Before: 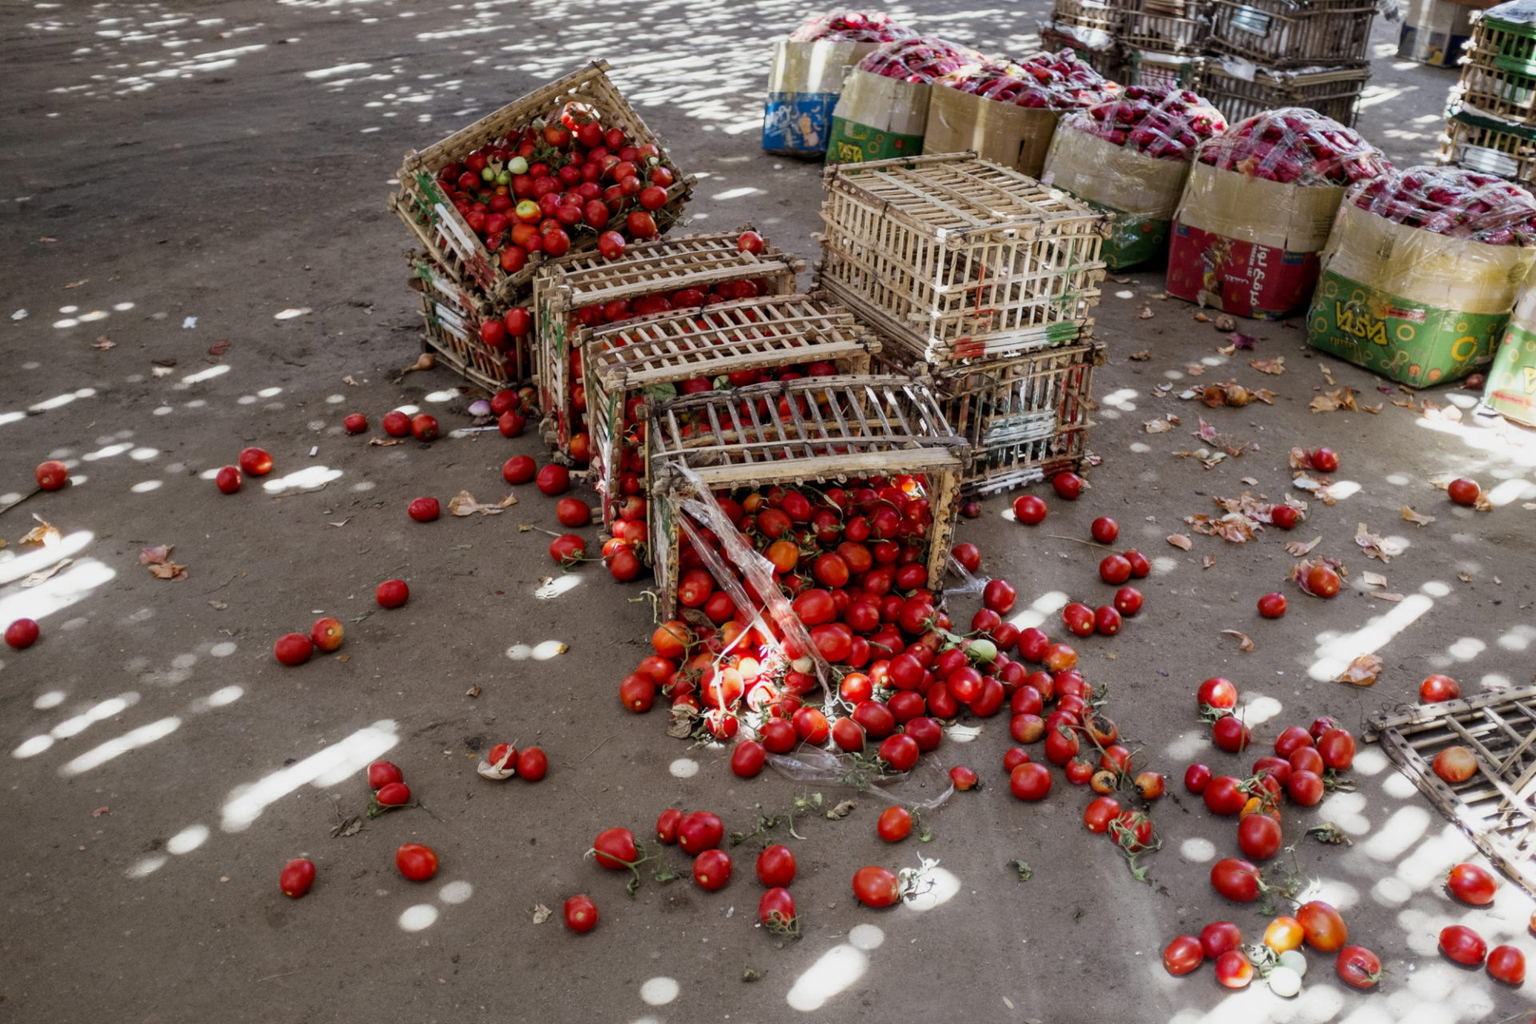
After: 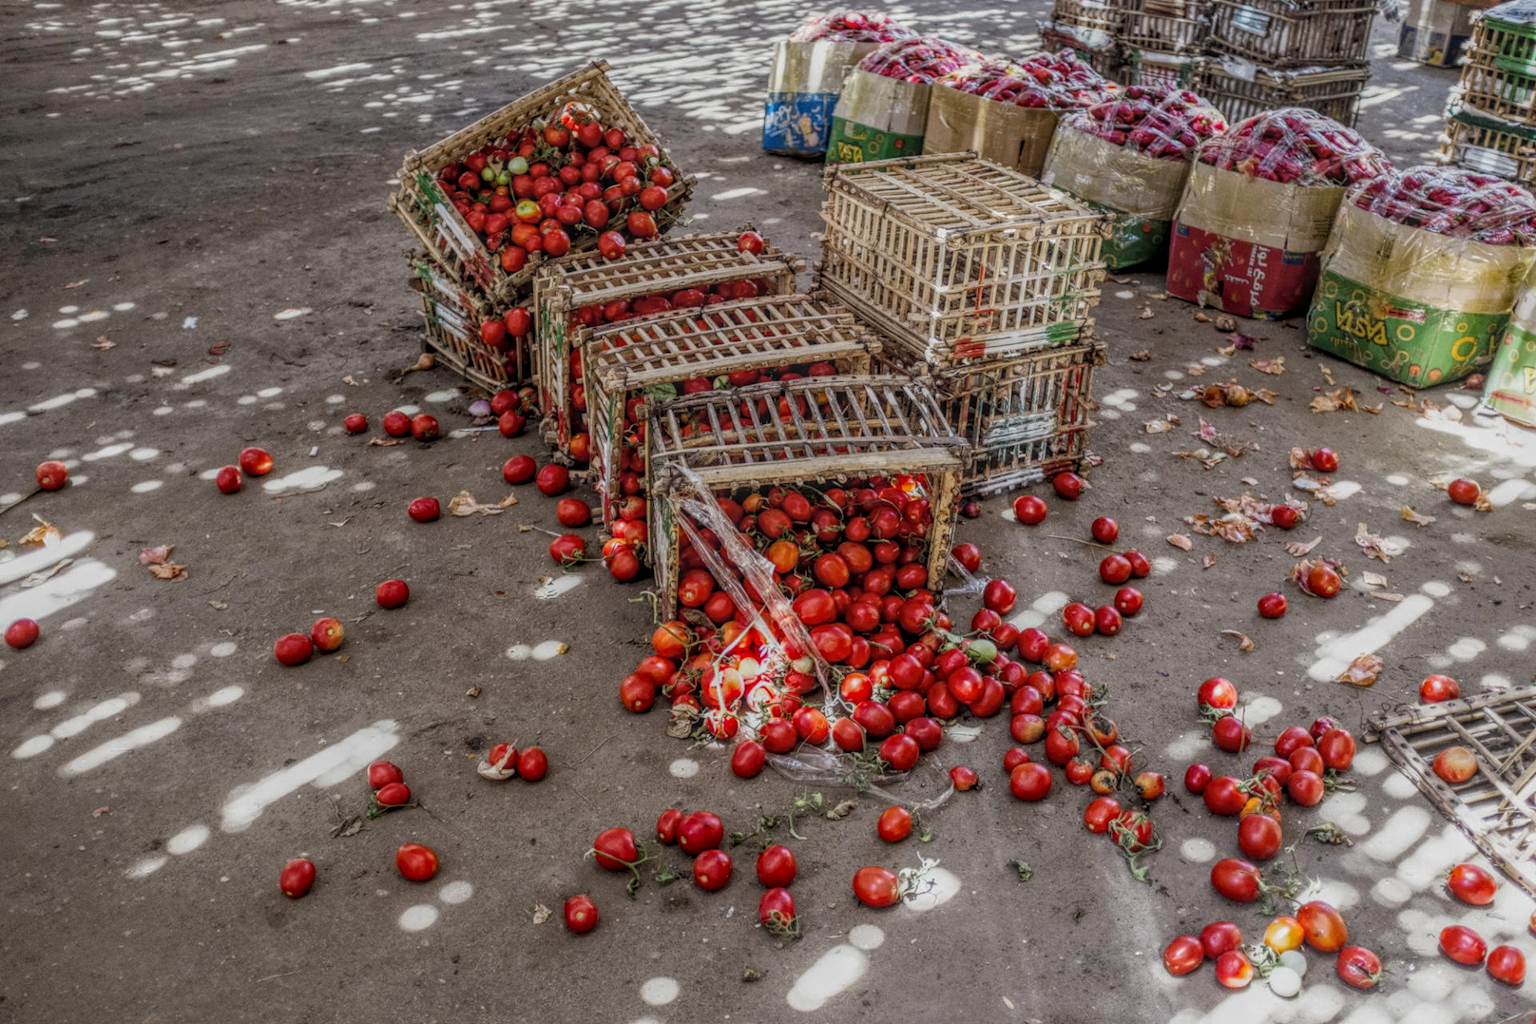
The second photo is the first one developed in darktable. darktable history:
local contrast: highlights 20%, shadows 25%, detail 201%, midtone range 0.2
